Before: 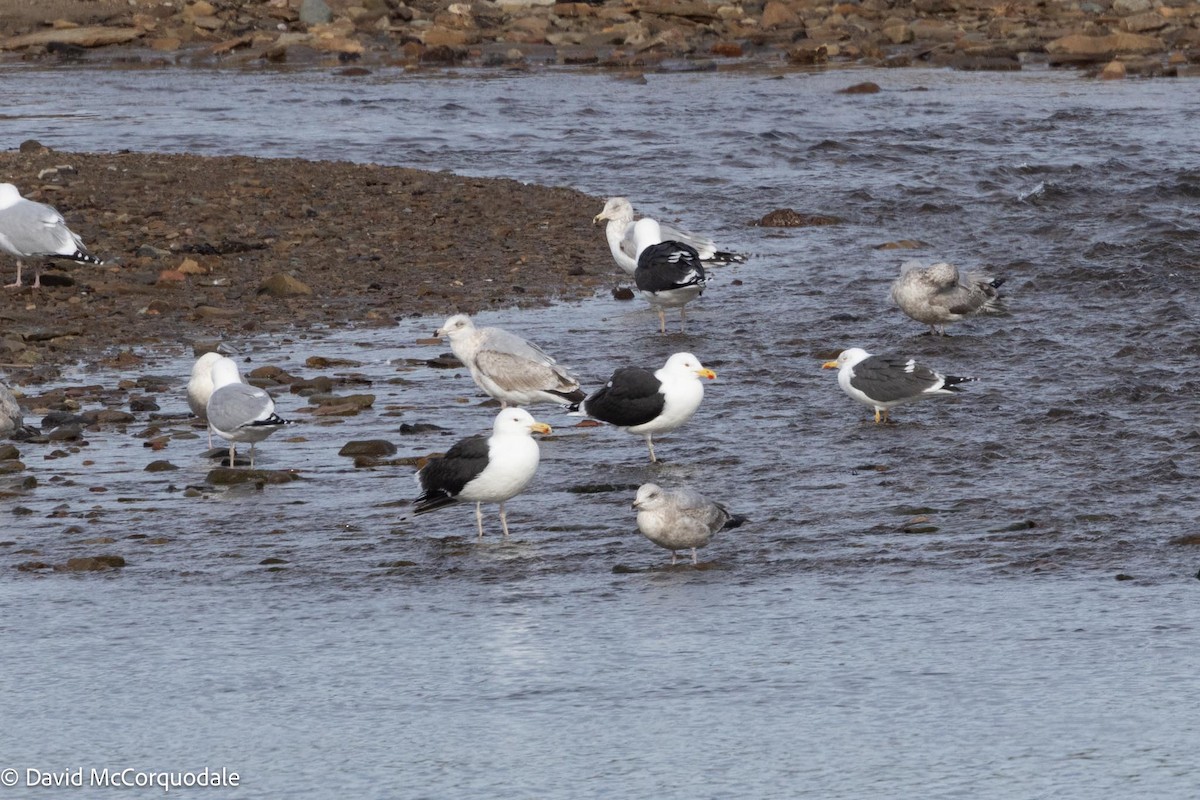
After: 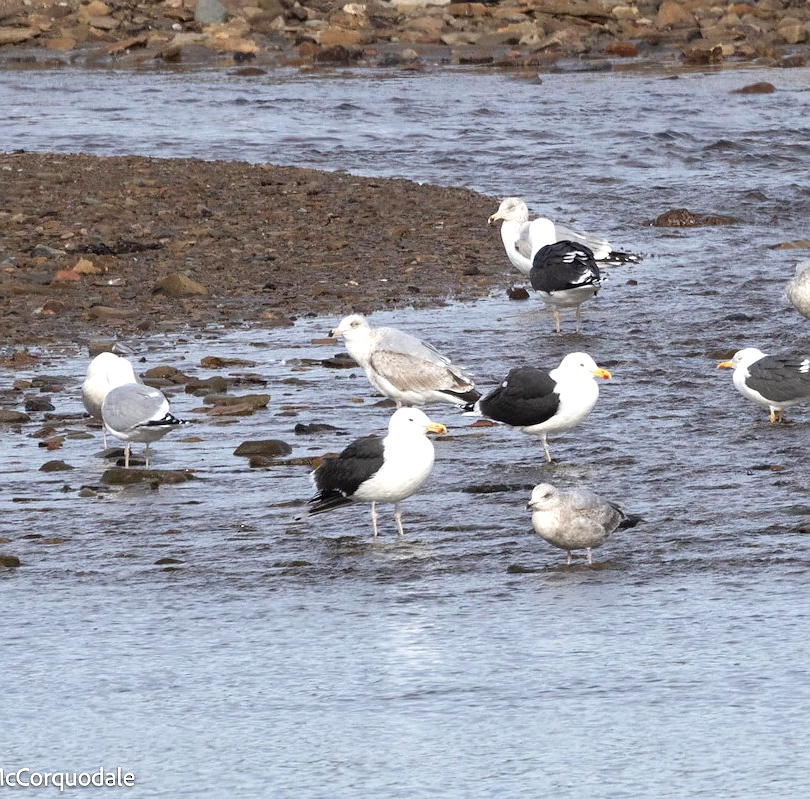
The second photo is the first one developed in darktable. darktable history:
exposure: exposure 0.602 EV, compensate highlight preservation false
crop and rotate: left 8.817%, right 23.622%
sharpen: radius 1.043, threshold 0.878
